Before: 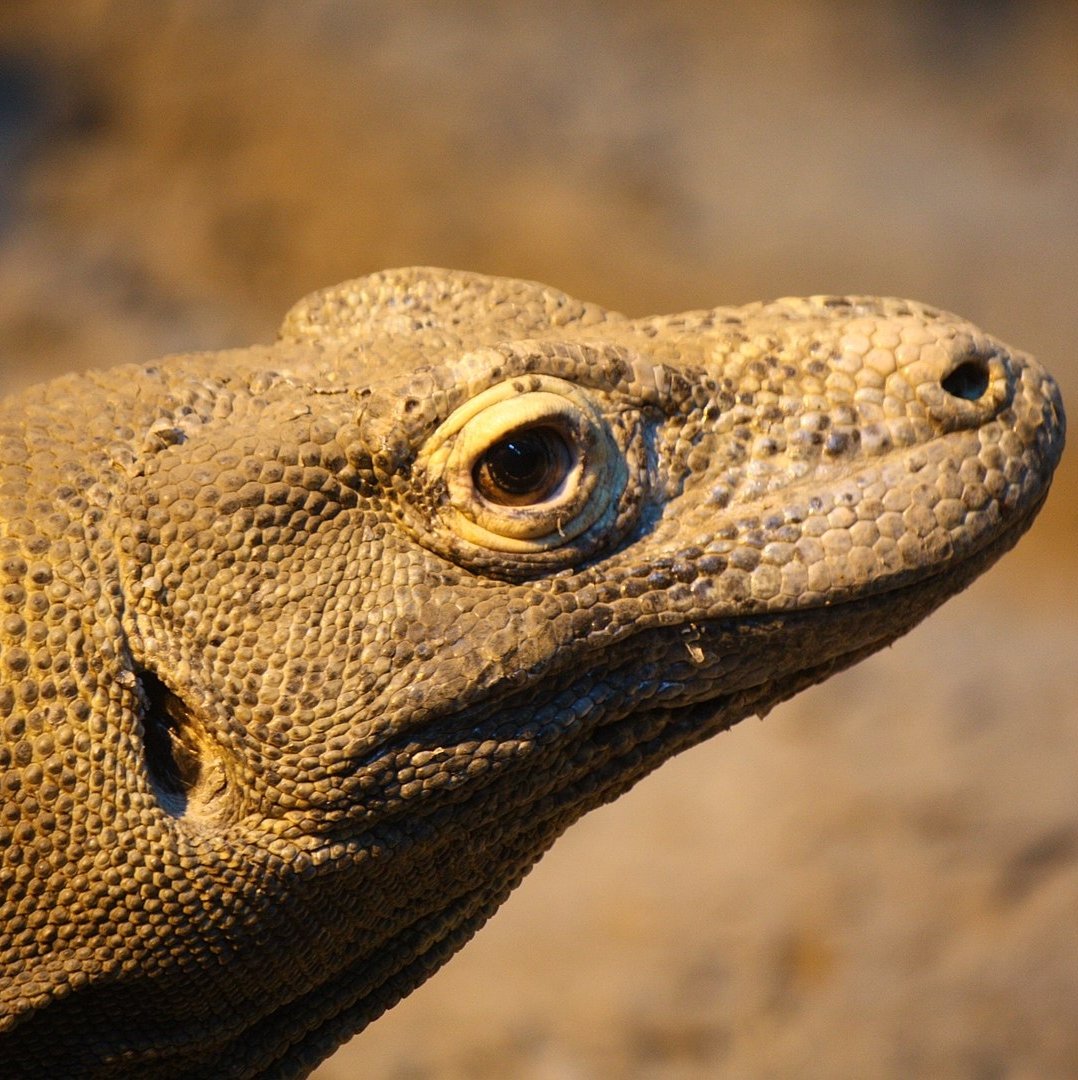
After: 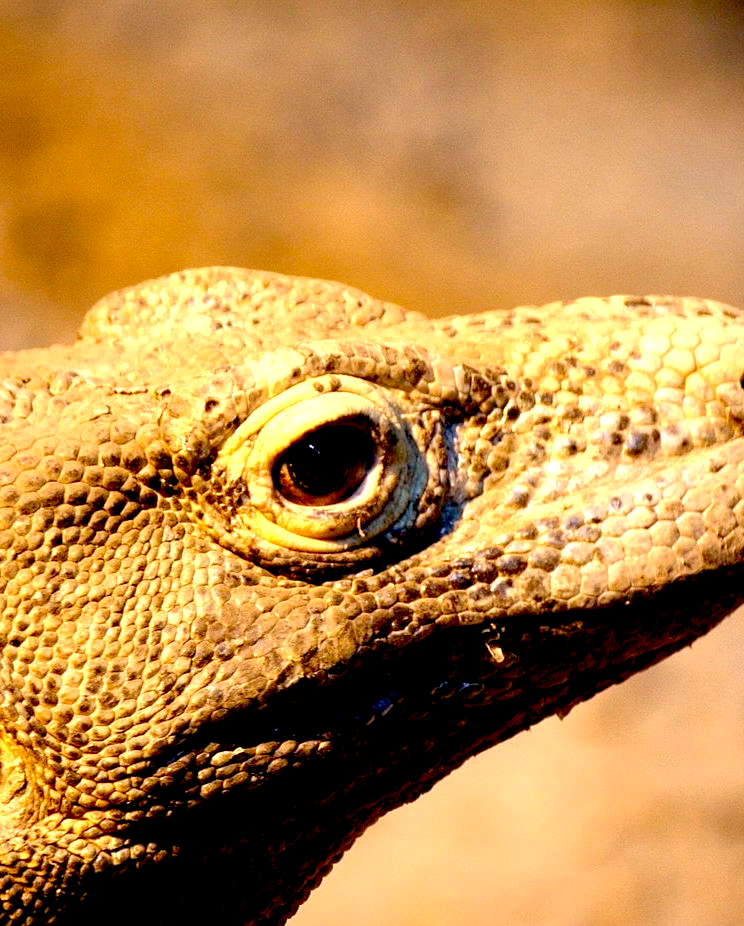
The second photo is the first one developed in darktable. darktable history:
exposure: black level correction 0.034, exposure 0.906 EV, compensate highlight preservation false
crop: left 18.608%, right 12.366%, bottom 14.2%
color correction: highlights a* 6.34, highlights b* 7.62, shadows a* 5.98, shadows b* 7.04, saturation 0.933
